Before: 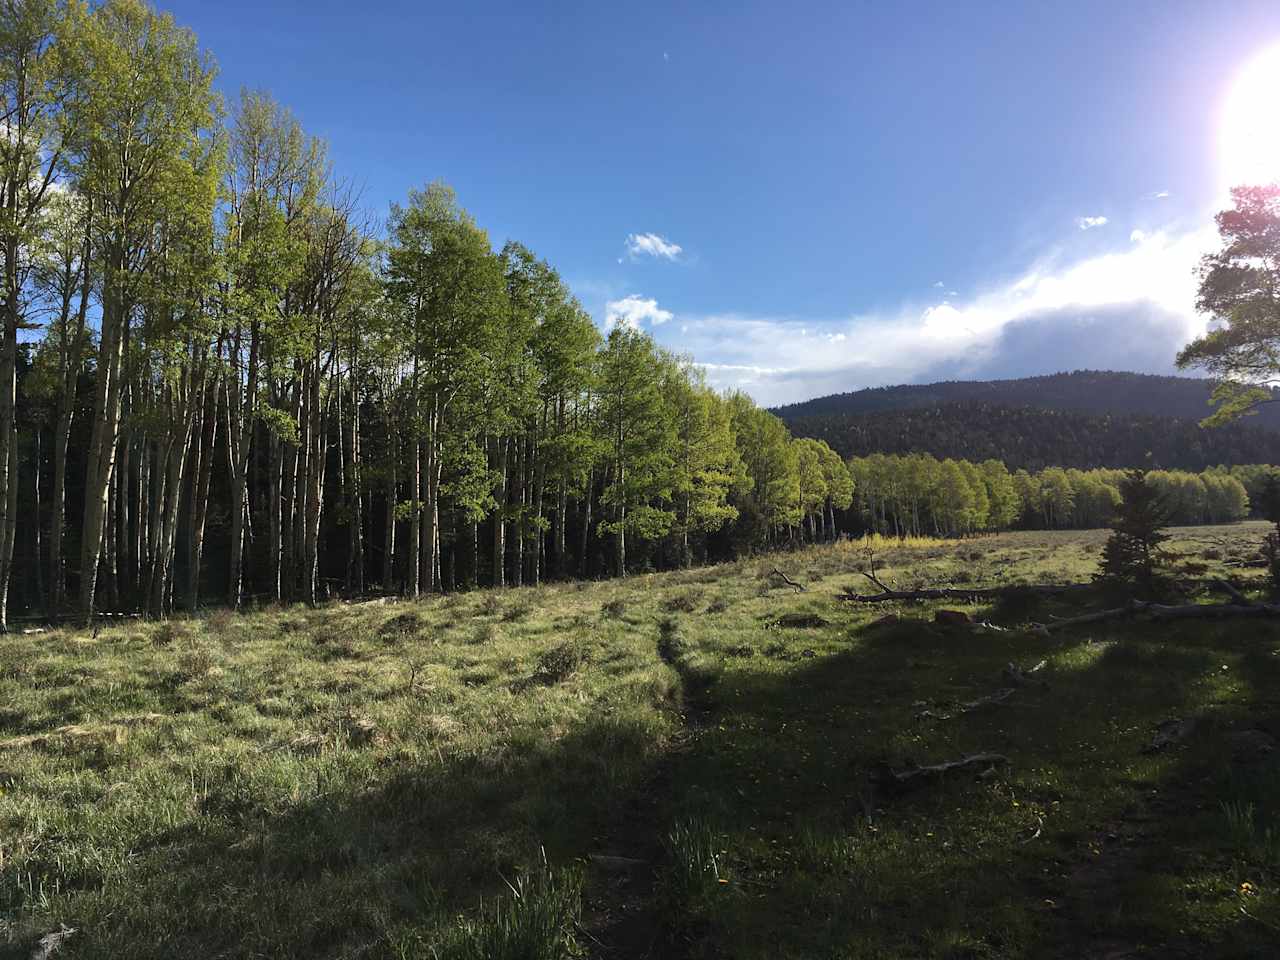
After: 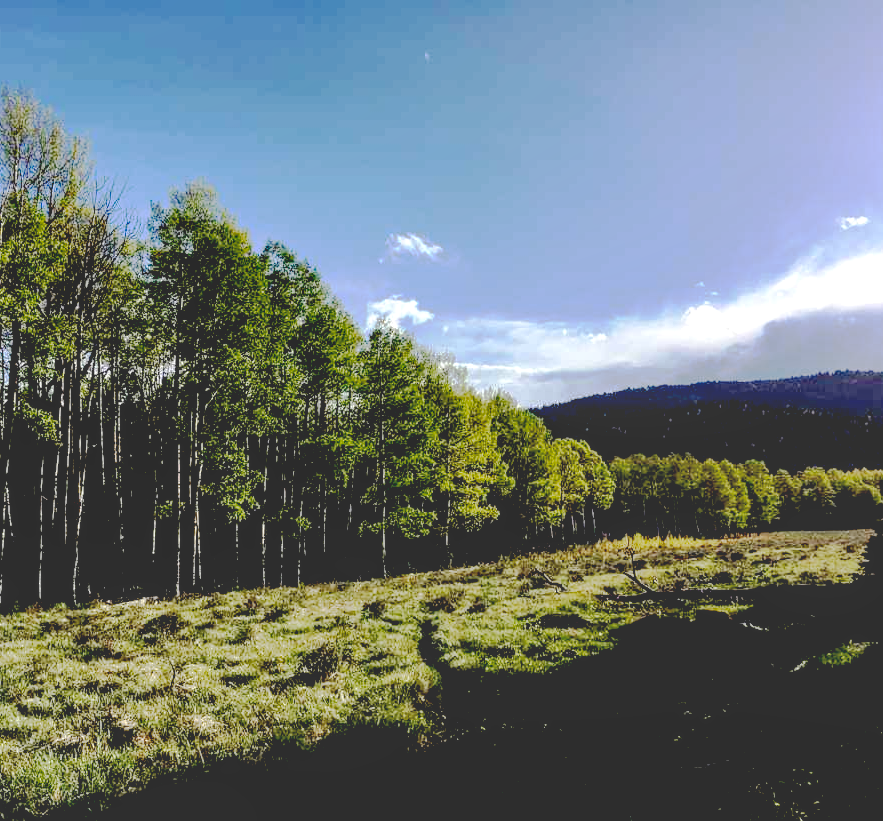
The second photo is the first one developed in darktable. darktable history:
crop: left 18.743%, right 12.242%, bottom 14.393%
local contrast: on, module defaults
base curve: curves: ch0 [(0.065, 0.026) (0.236, 0.358) (0.53, 0.546) (0.777, 0.841) (0.924, 0.992)], preserve colors none
